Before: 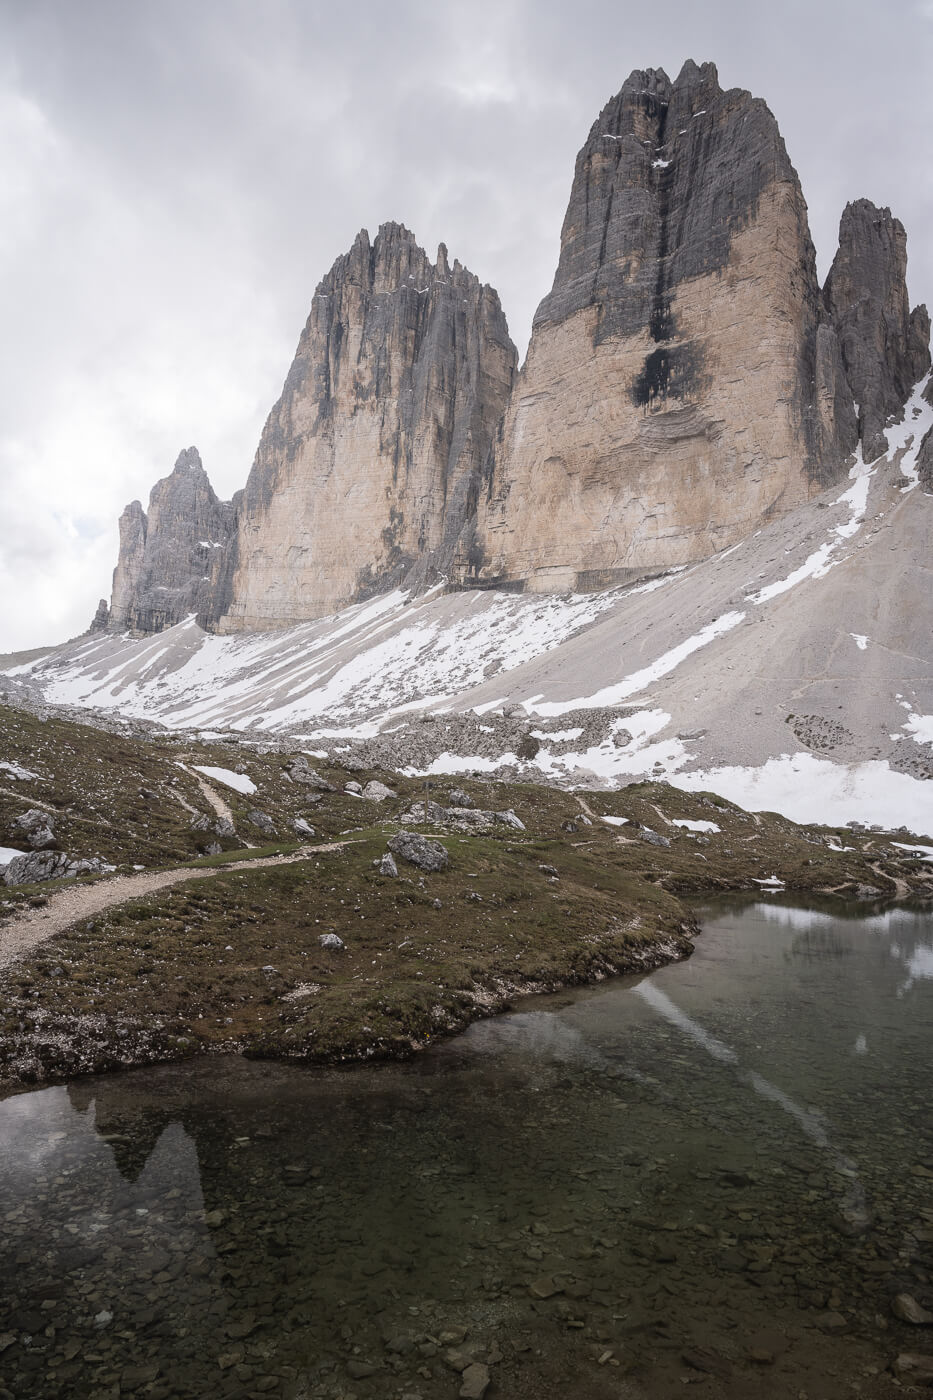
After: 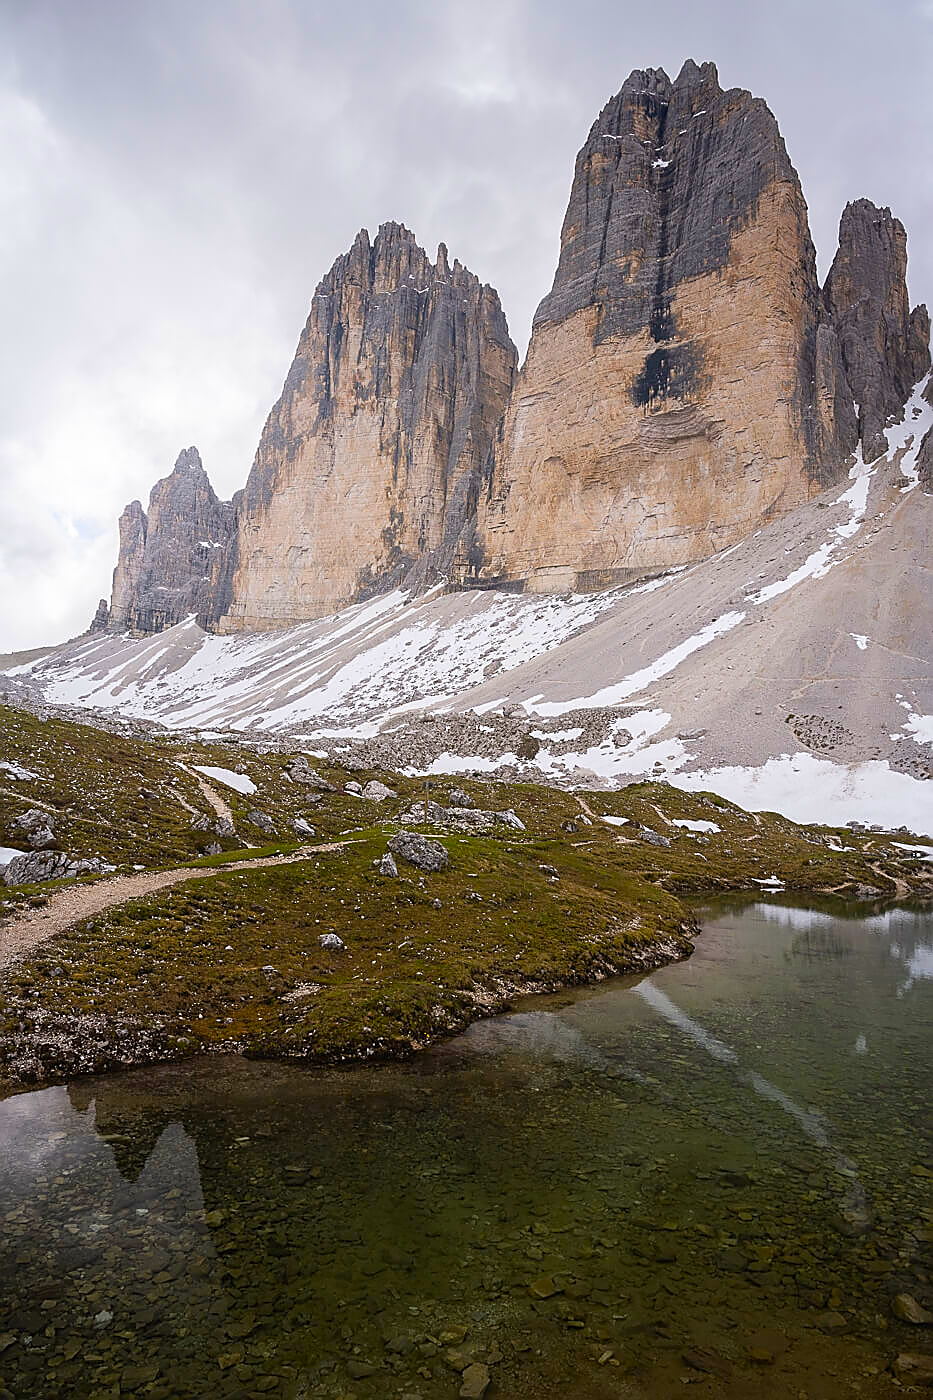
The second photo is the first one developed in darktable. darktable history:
color balance rgb: shadows lift › chroma 0.676%, shadows lift › hue 114.48°, linear chroma grading › global chroma 33.605%, perceptual saturation grading › global saturation 38.854%, perceptual saturation grading › highlights -25.721%, perceptual saturation grading › mid-tones 34.844%, perceptual saturation grading › shadows 36.036%, global vibrance 14.837%
sharpen: radius 1.38, amount 1.248, threshold 0.621
